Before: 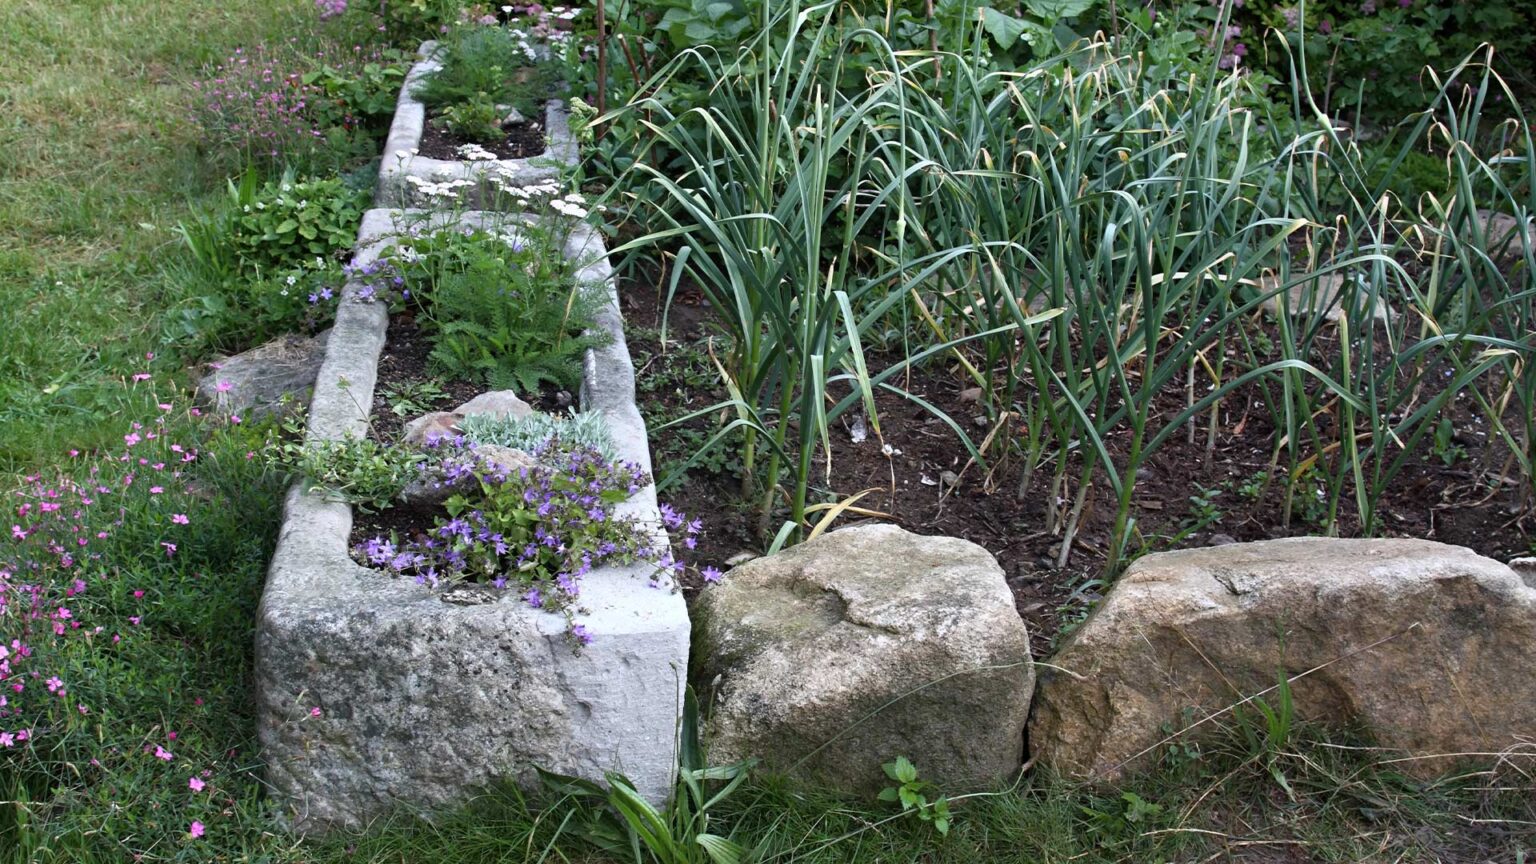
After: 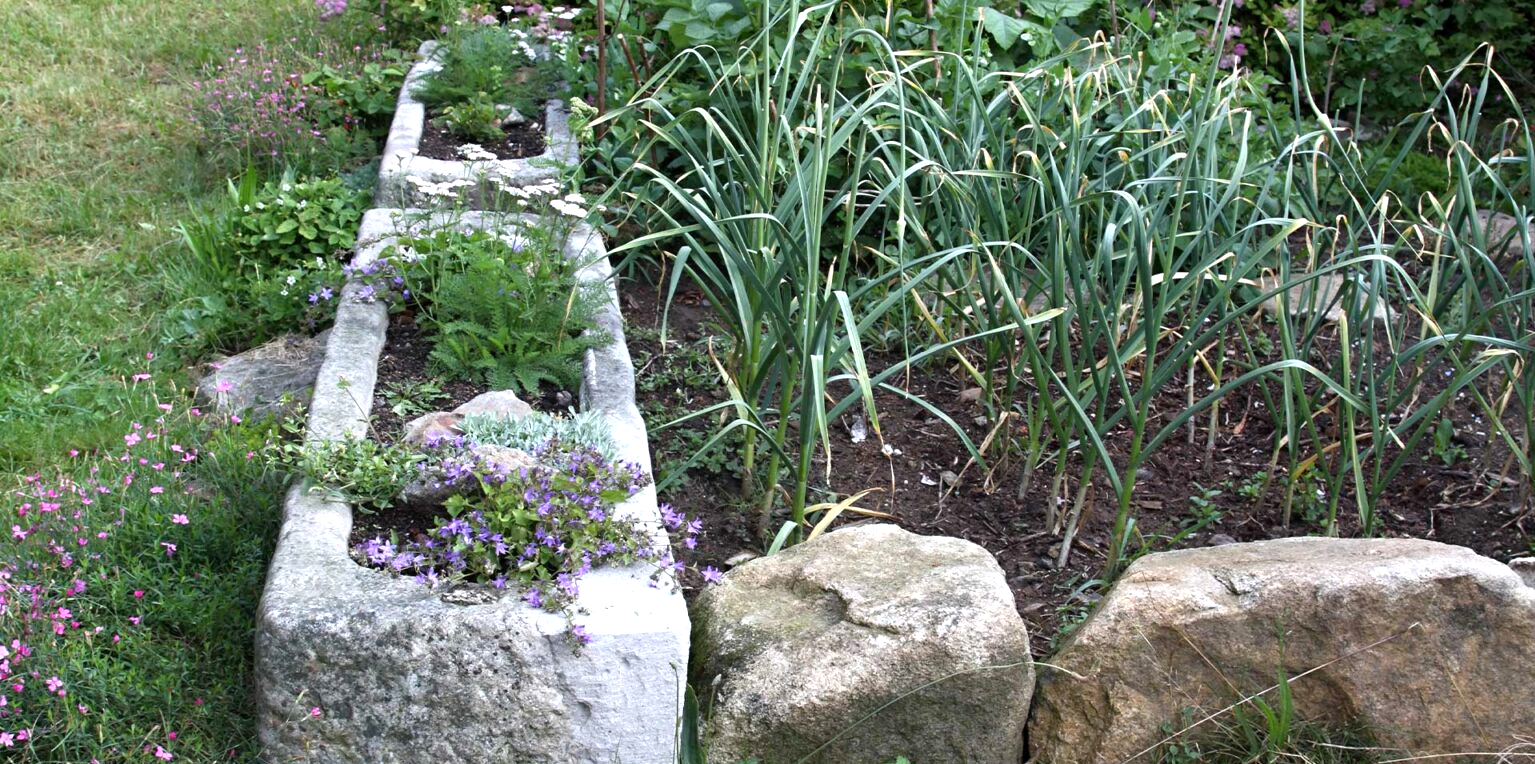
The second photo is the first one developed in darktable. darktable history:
crop and rotate: top 0%, bottom 11.49%
exposure: black level correction 0.001, exposure 0.5 EV, compensate exposure bias true, compensate highlight preservation false
